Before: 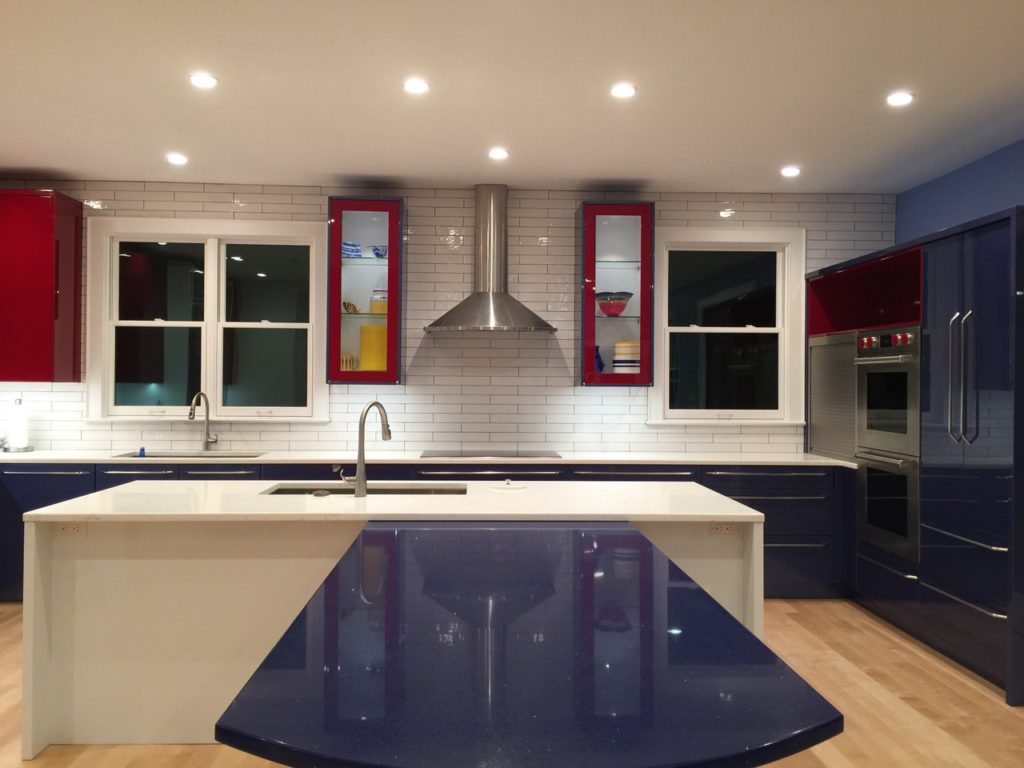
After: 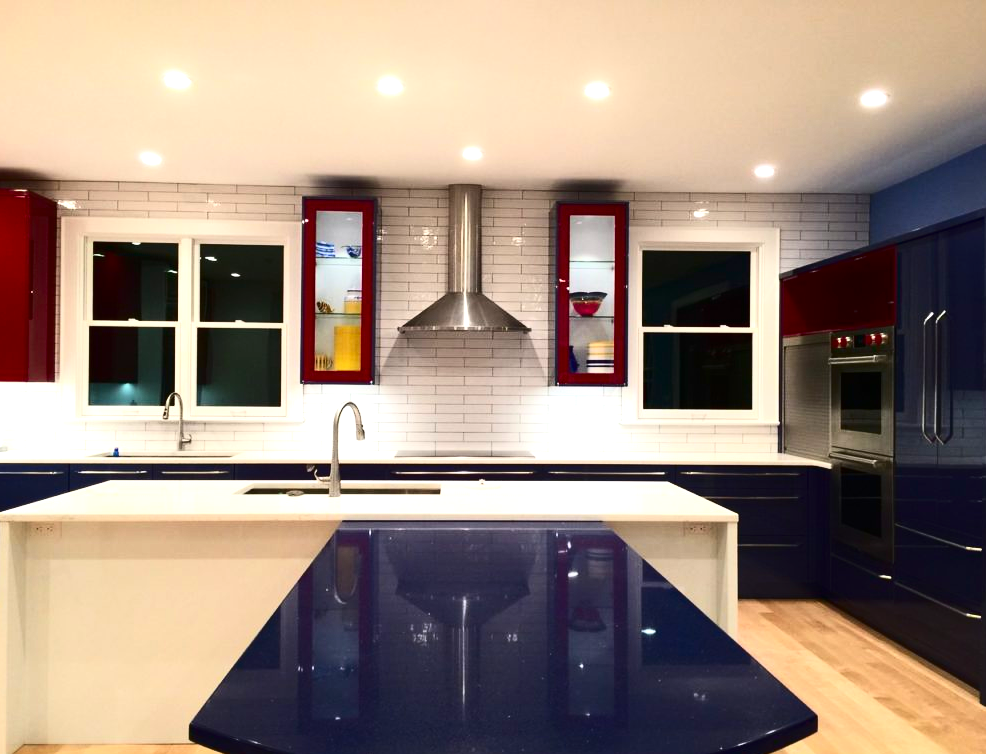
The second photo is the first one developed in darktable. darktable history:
exposure: black level correction 0, exposure 0.701 EV, compensate highlight preservation false
contrast brightness saturation: contrast 0.305, brightness -0.08, saturation 0.173
crop and rotate: left 2.595%, right 1.035%, bottom 1.79%
